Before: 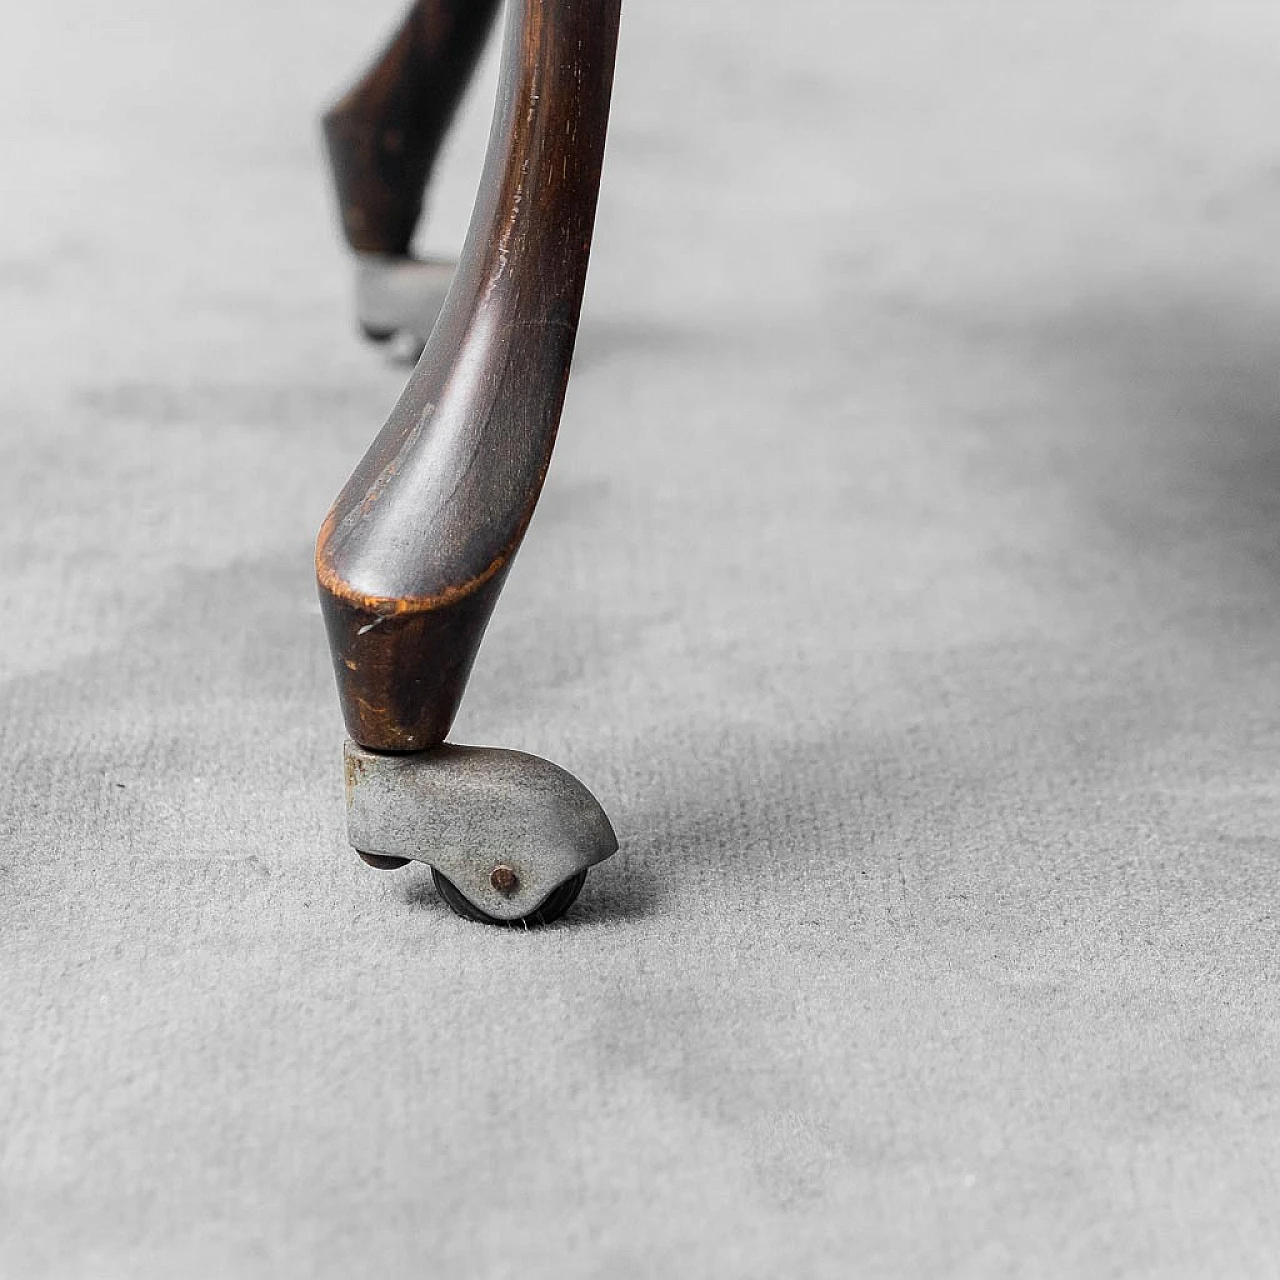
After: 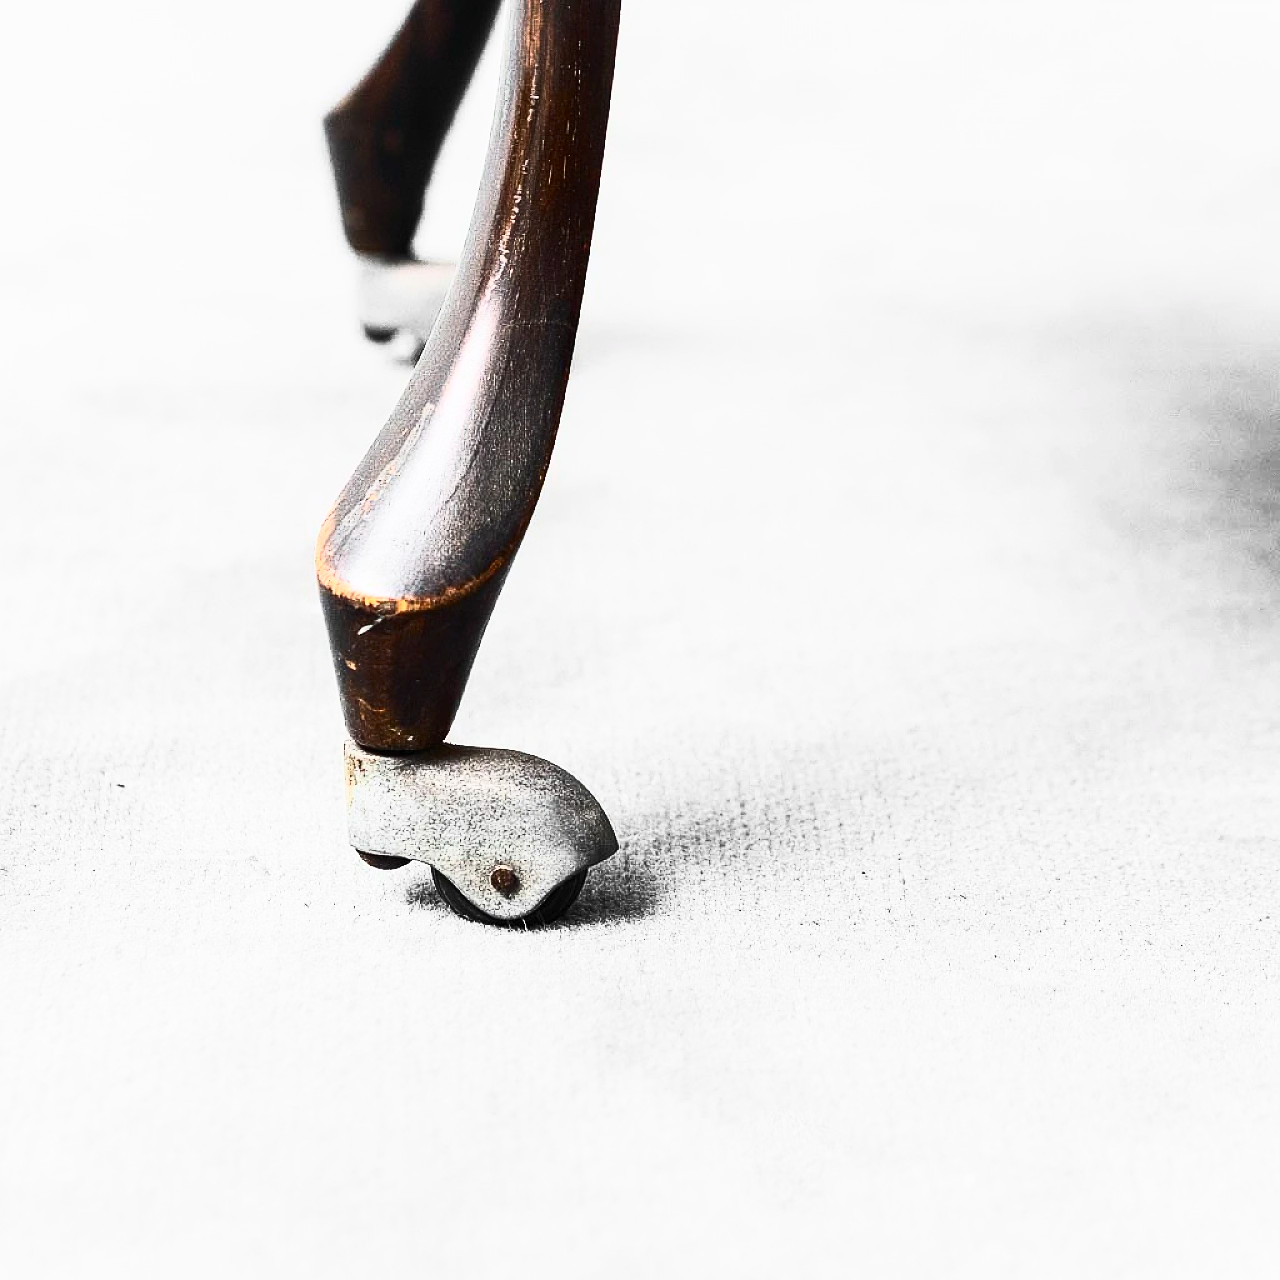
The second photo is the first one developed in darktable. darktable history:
contrast brightness saturation: contrast 0.62, brightness 0.34, saturation 0.14
tone curve: curves: ch0 [(0, 0) (0.003, 0.01) (0.011, 0.015) (0.025, 0.023) (0.044, 0.037) (0.069, 0.055) (0.1, 0.08) (0.136, 0.114) (0.177, 0.155) (0.224, 0.201) (0.277, 0.254) (0.335, 0.319) (0.399, 0.387) (0.468, 0.459) (0.543, 0.544) (0.623, 0.634) (0.709, 0.731) (0.801, 0.827) (0.898, 0.921) (1, 1)], color space Lab, independent channels, preserve colors none
